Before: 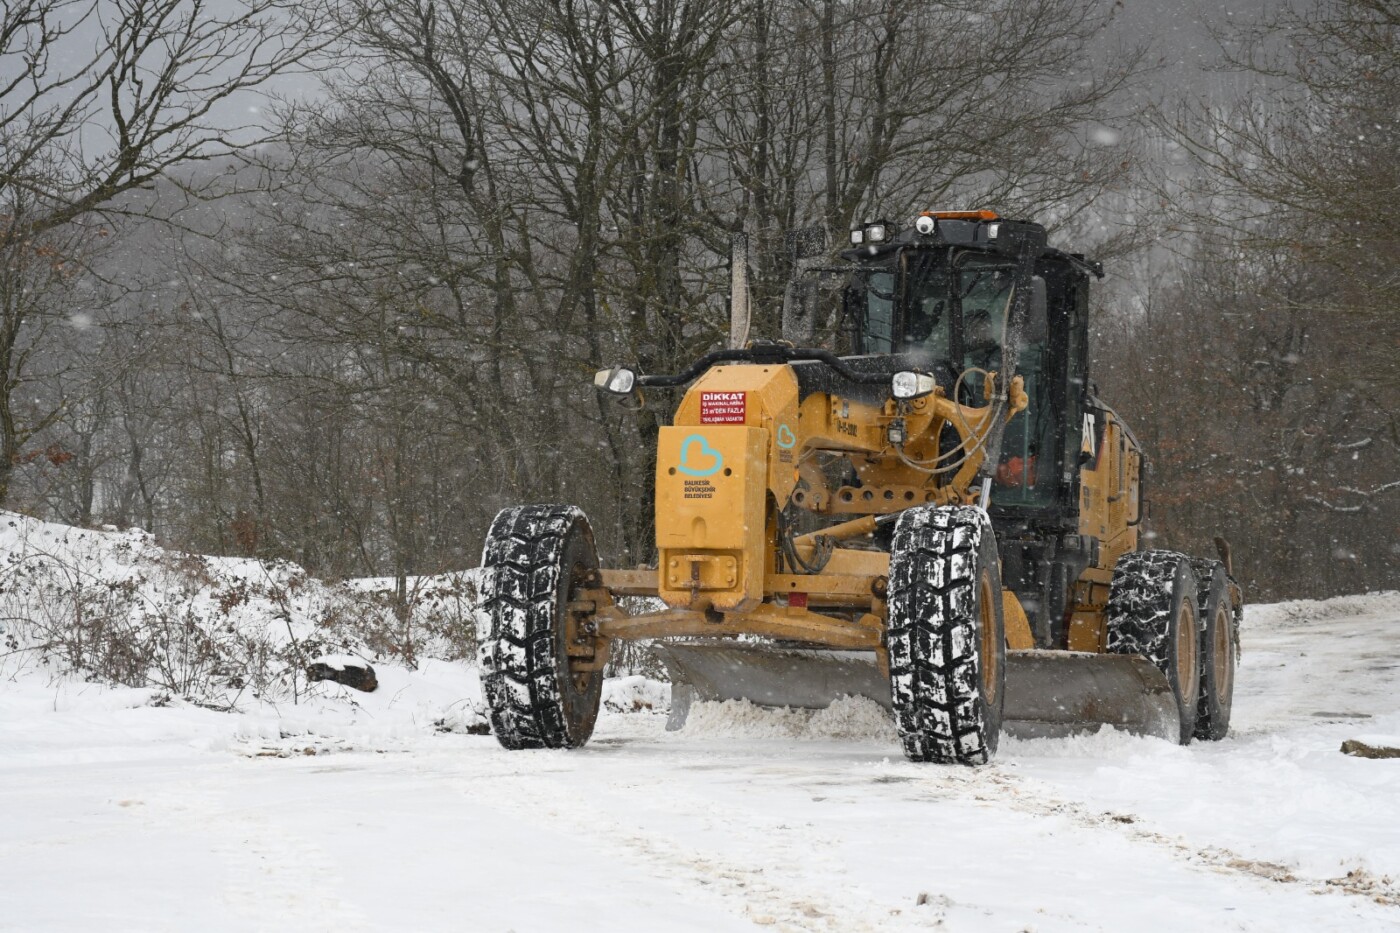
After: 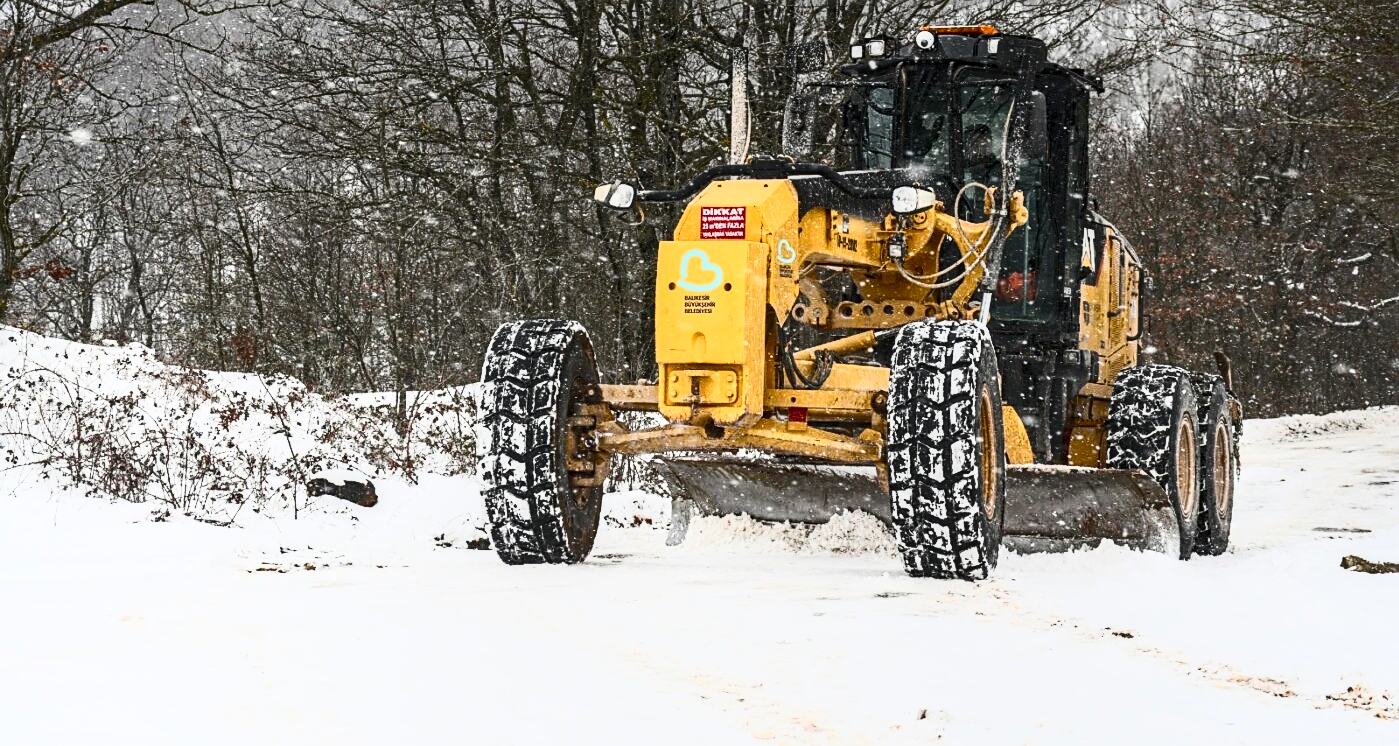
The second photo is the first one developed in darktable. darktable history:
local contrast: on, module defaults
color zones: curves: ch0 [(0, 0.613) (0.01, 0.613) (0.245, 0.448) (0.498, 0.529) (0.642, 0.665) (0.879, 0.777) (0.99, 0.613)]; ch1 [(0, 0) (0.143, 0) (0.286, 0) (0.429, 0) (0.571, 0) (0.714, 0) (0.857, 0)], mix -93.41%
crop and rotate: top 19.998%
haze removal: strength 0.29, distance 0.25, compatibility mode true, adaptive false
sharpen: on, module defaults
contrast brightness saturation: contrast 0.62, brightness 0.34, saturation 0.14
tone curve: curves: ch0 [(0, 0.003) (0.117, 0.101) (0.257, 0.246) (0.408, 0.432) (0.611, 0.653) (0.824, 0.846) (1, 1)]; ch1 [(0, 0) (0.227, 0.197) (0.405, 0.421) (0.501, 0.501) (0.522, 0.53) (0.563, 0.572) (0.589, 0.611) (0.699, 0.709) (0.976, 0.992)]; ch2 [(0, 0) (0.208, 0.176) (0.377, 0.38) (0.5, 0.5) (0.537, 0.534) (0.571, 0.576) (0.681, 0.746) (1, 1)], color space Lab, independent channels, preserve colors none
